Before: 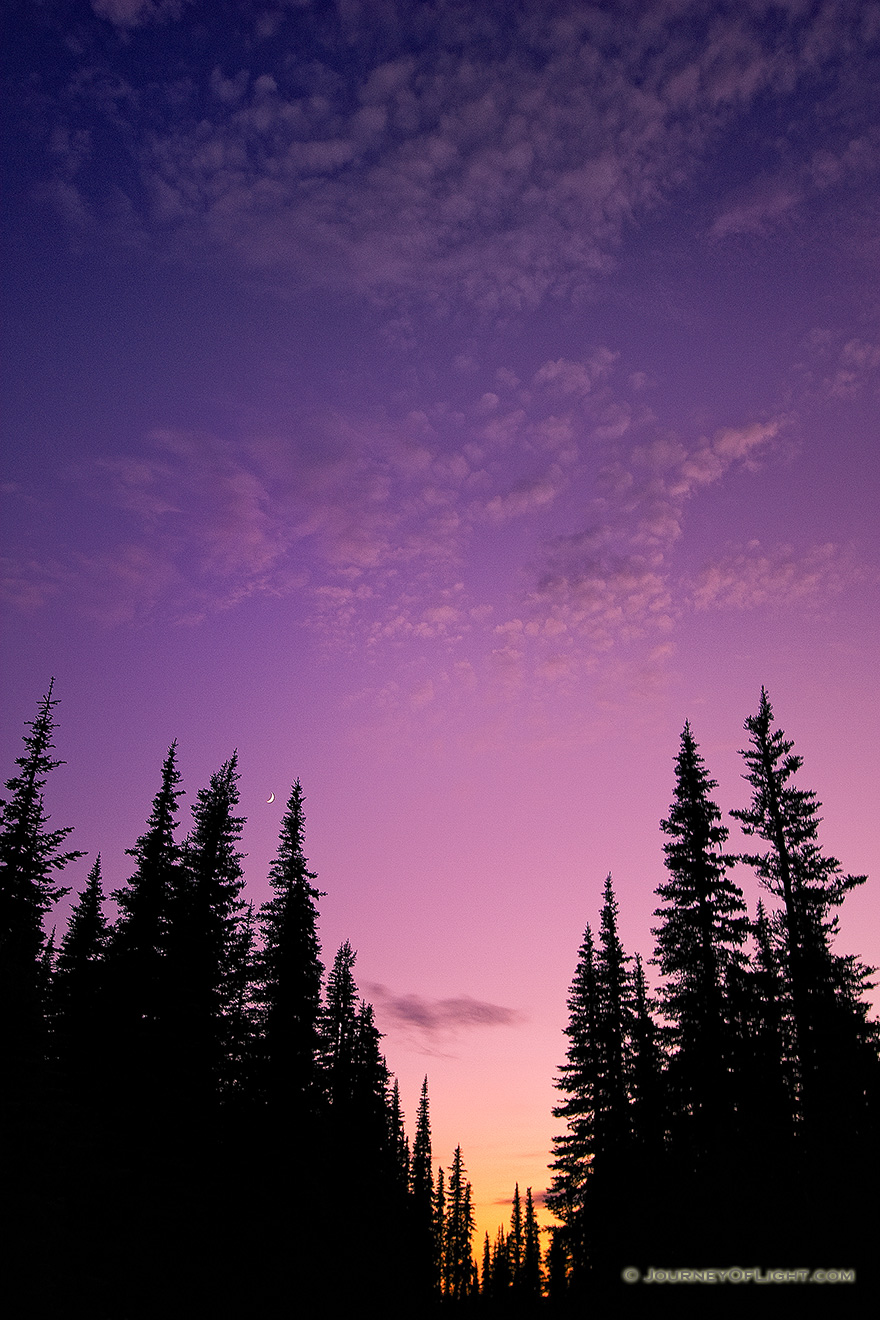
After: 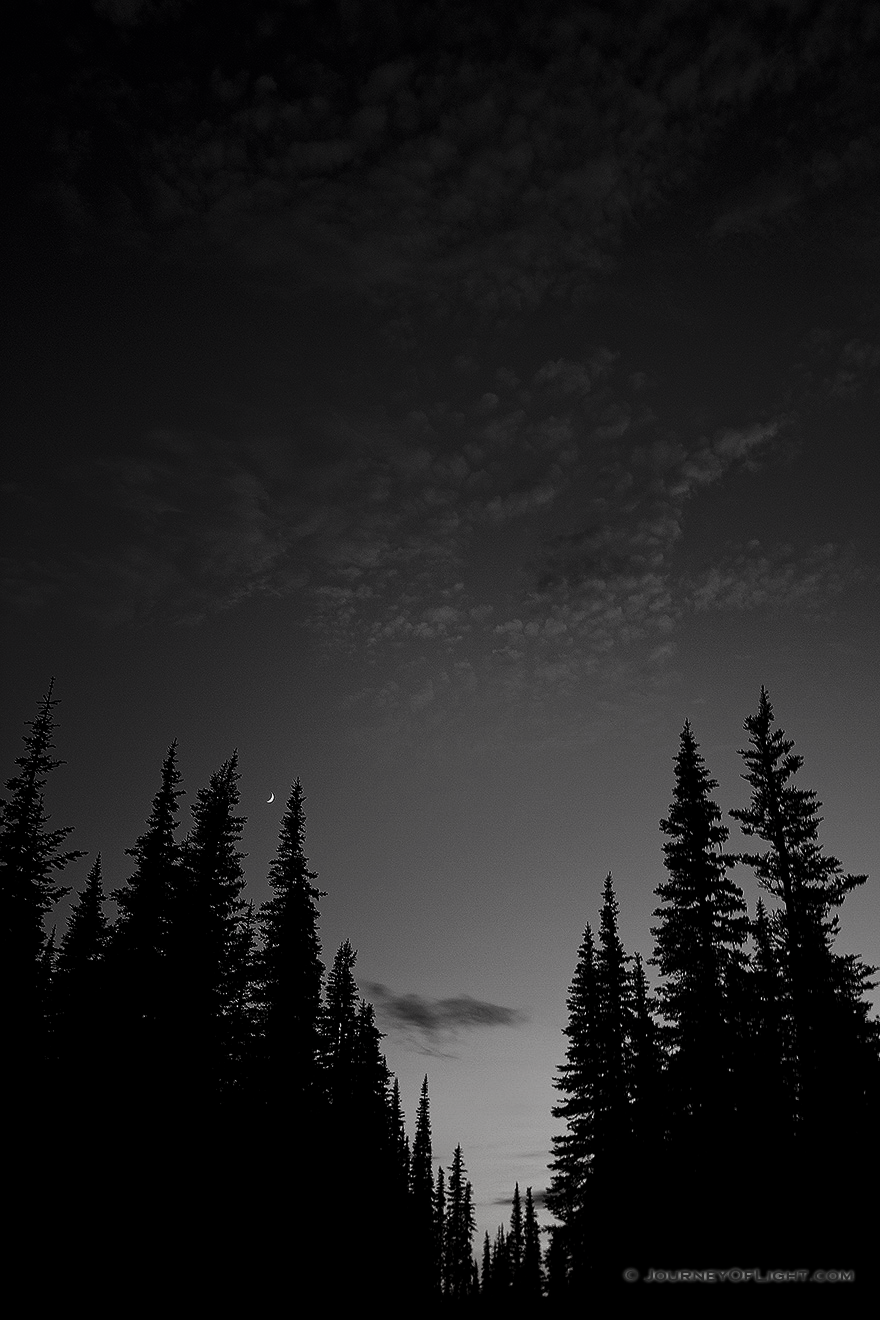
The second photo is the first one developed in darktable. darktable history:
contrast brightness saturation: contrast -0.028, brightness -0.59, saturation -0.983
